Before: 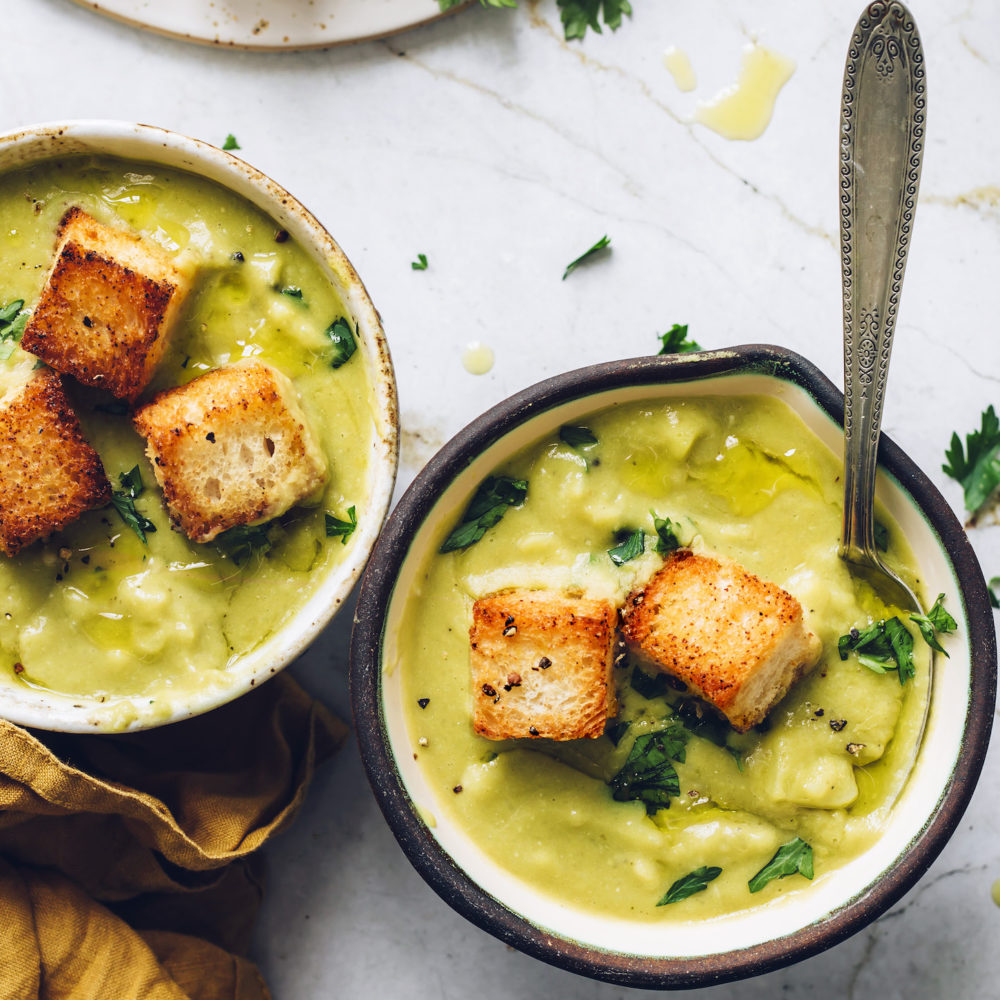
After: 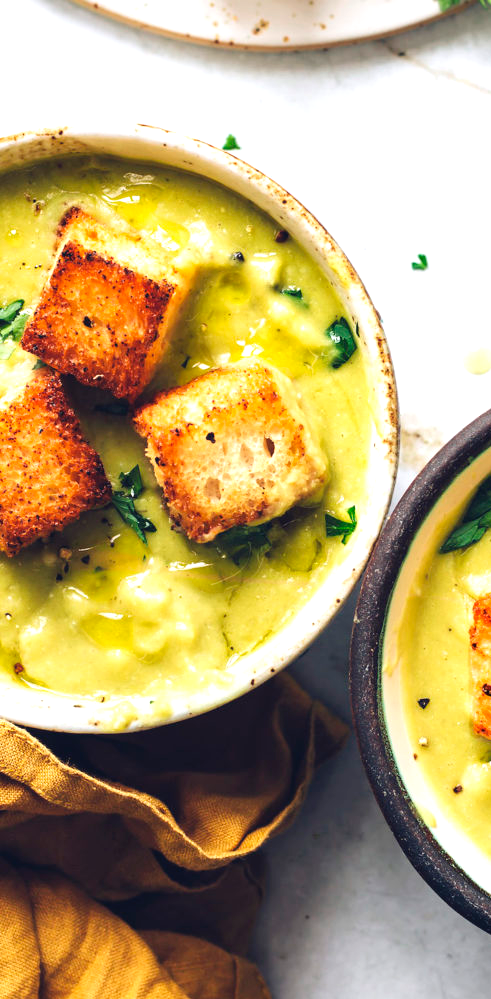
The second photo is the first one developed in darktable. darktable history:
crop and rotate: left 0%, top 0%, right 50.845%
exposure: black level correction -0.002, exposure 0.54 EV, compensate highlight preservation false
